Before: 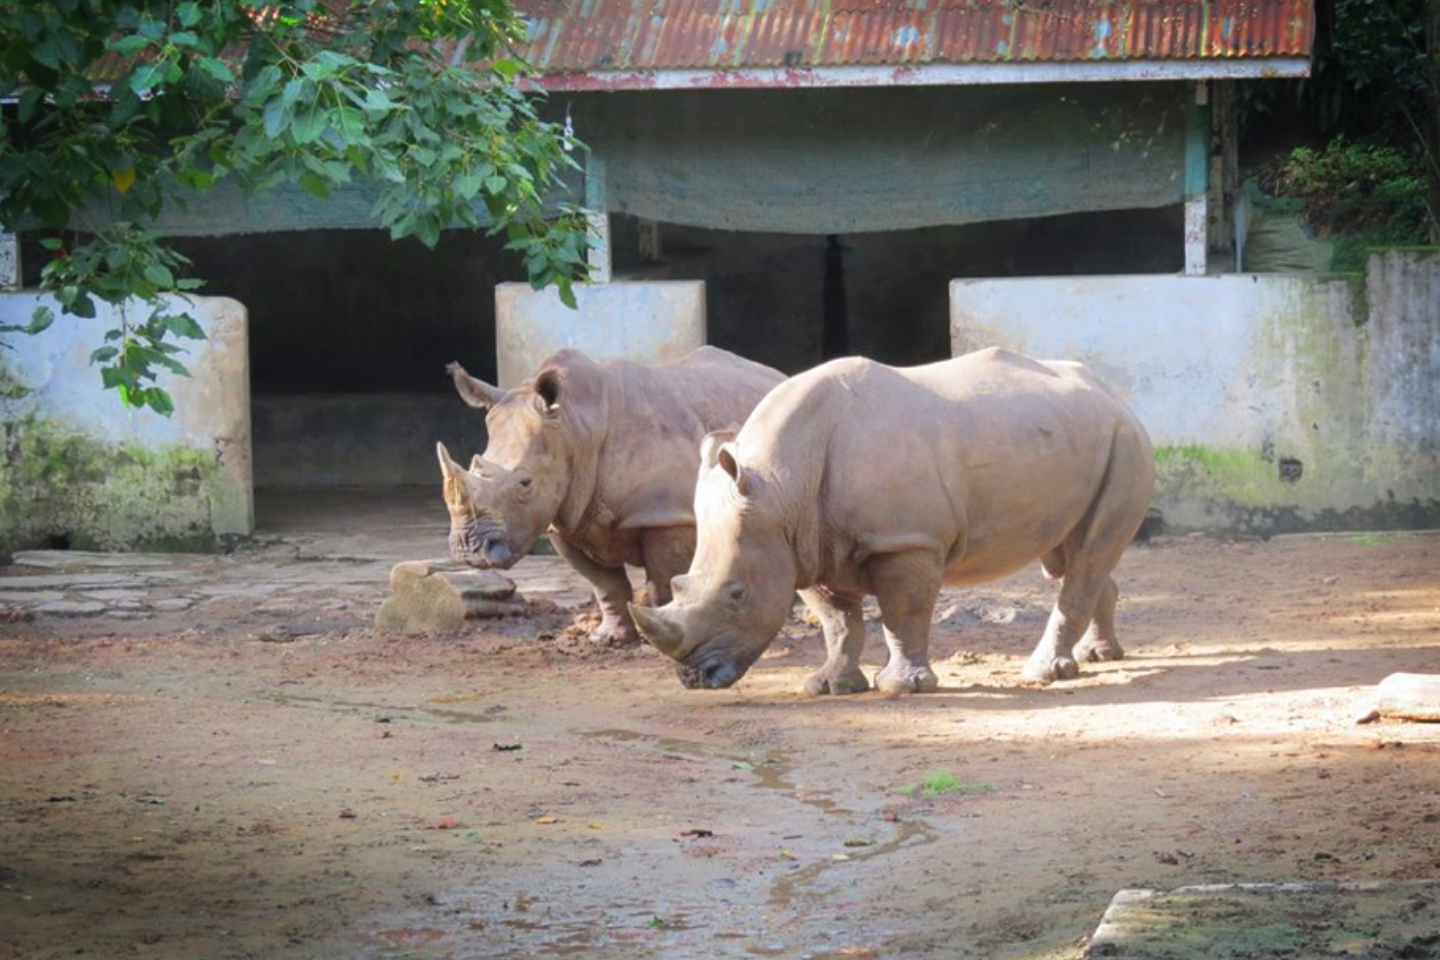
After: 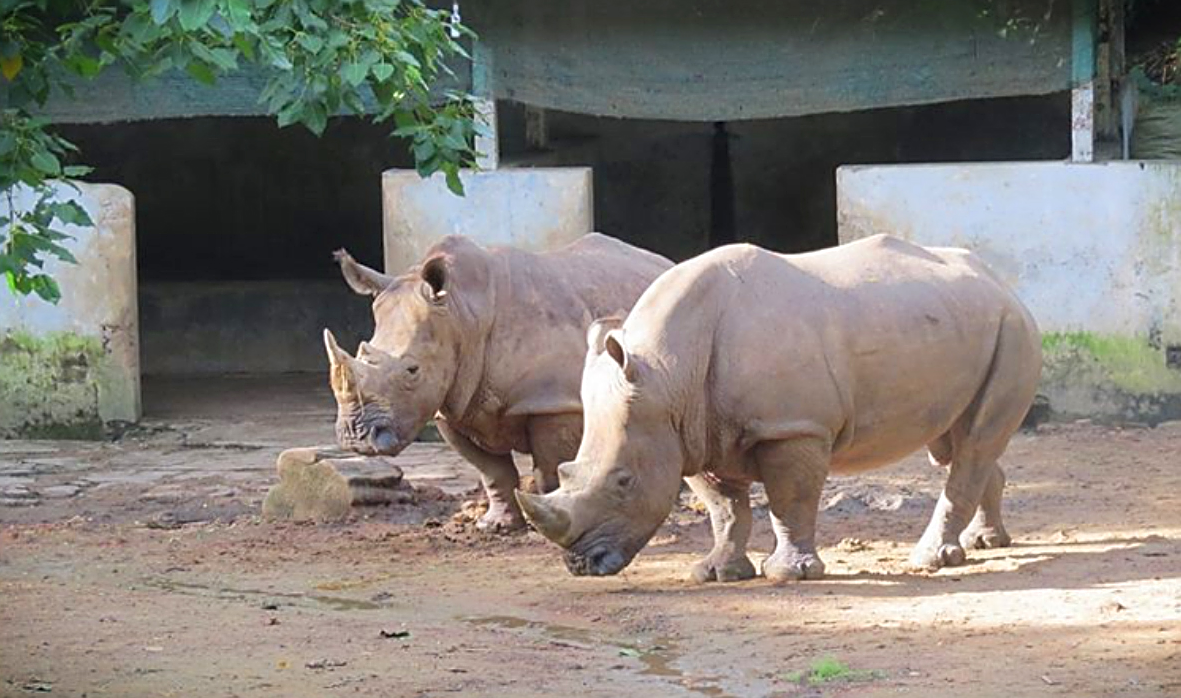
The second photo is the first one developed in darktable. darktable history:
crop: left 7.856%, top 11.836%, right 10.12%, bottom 15.387%
sharpen: amount 0.901
